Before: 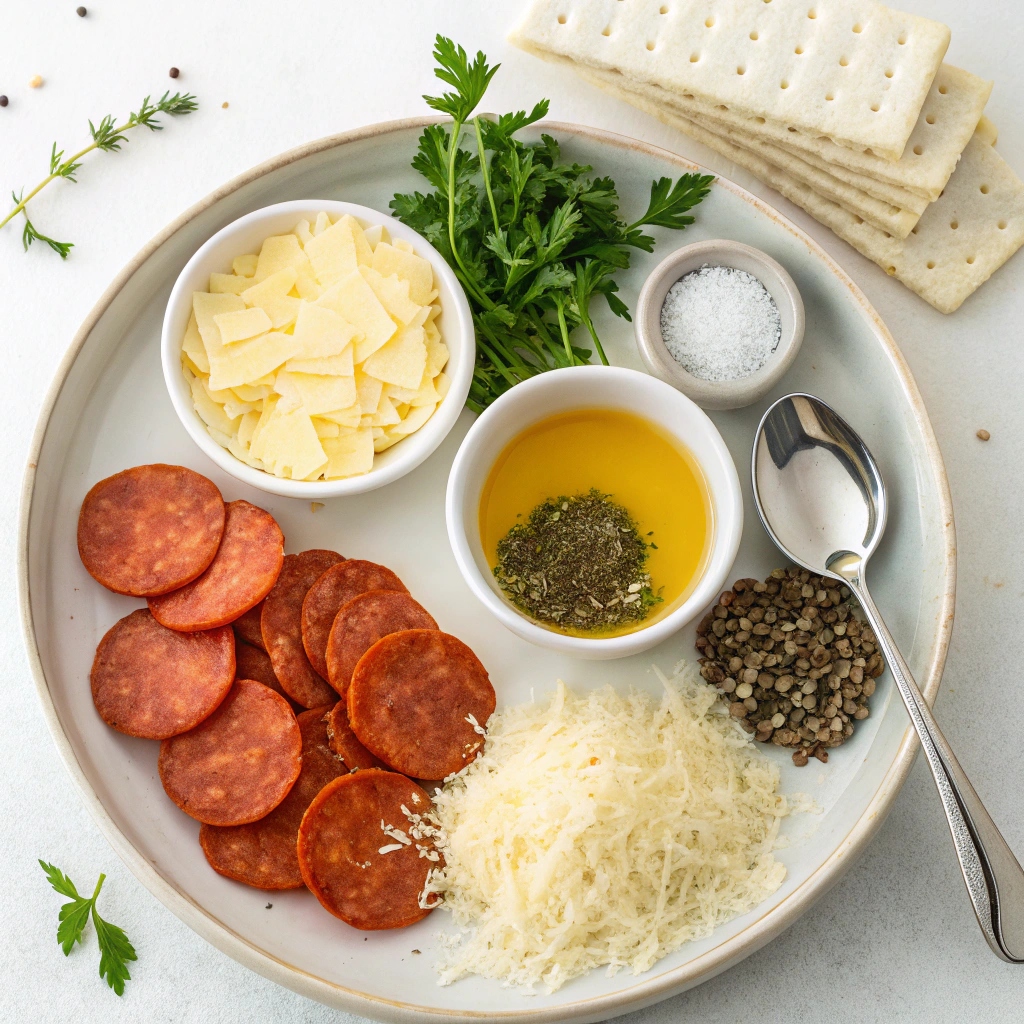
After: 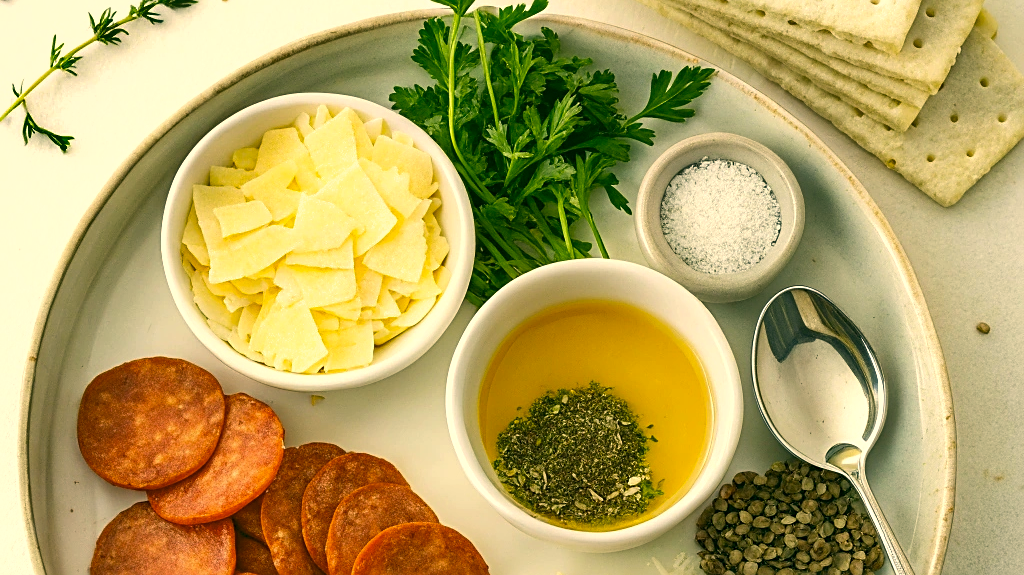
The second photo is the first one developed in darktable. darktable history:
sharpen: on, module defaults
exposure: exposure 0.201 EV, compensate exposure bias true, compensate highlight preservation false
color correction: highlights a* 4.97, highlights b* 24, shadows a* -15.84, shadows b* 3.88
crop and rotate: top 10.53%, bottom 33.253%
contrast equalizer: y [[0.5, 0.486, 0.447, 0.446, 0.489, 0.5], [0.5 ×6], [0.5 ×6], [0 ×6], [0 ×6]], mix 0.272
shadows and highlights: low approximation 0.01, soften with gaussian
